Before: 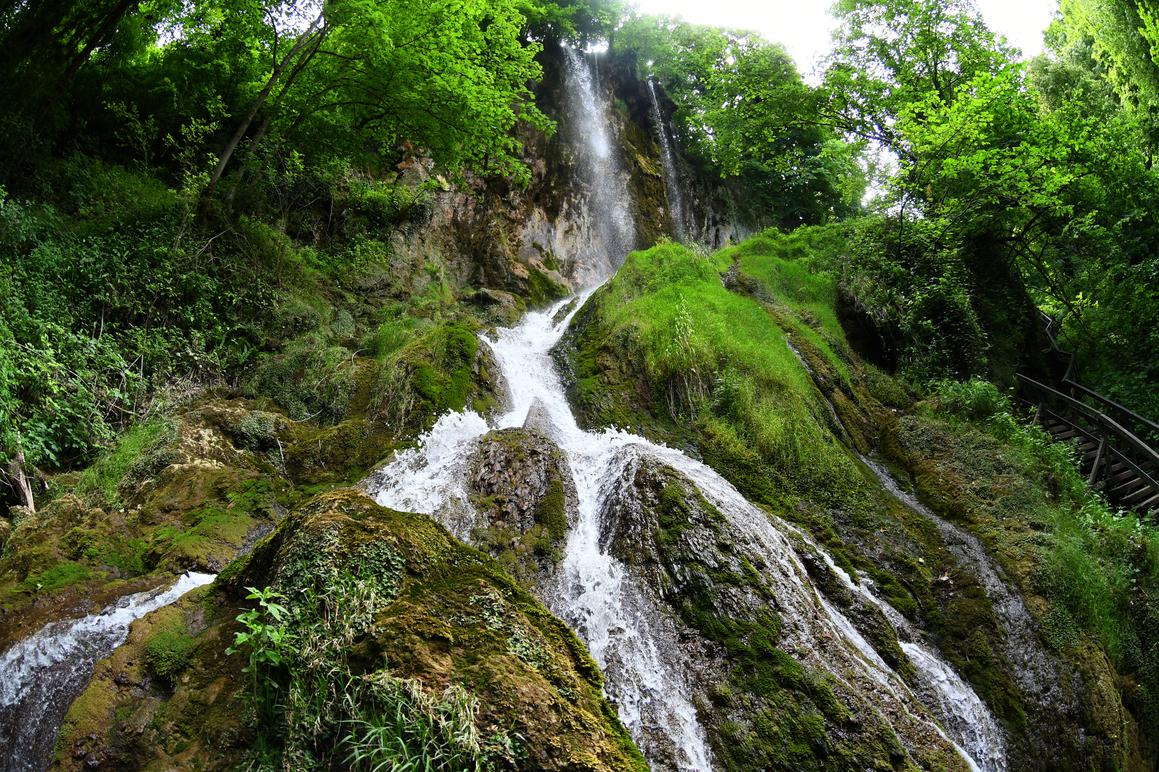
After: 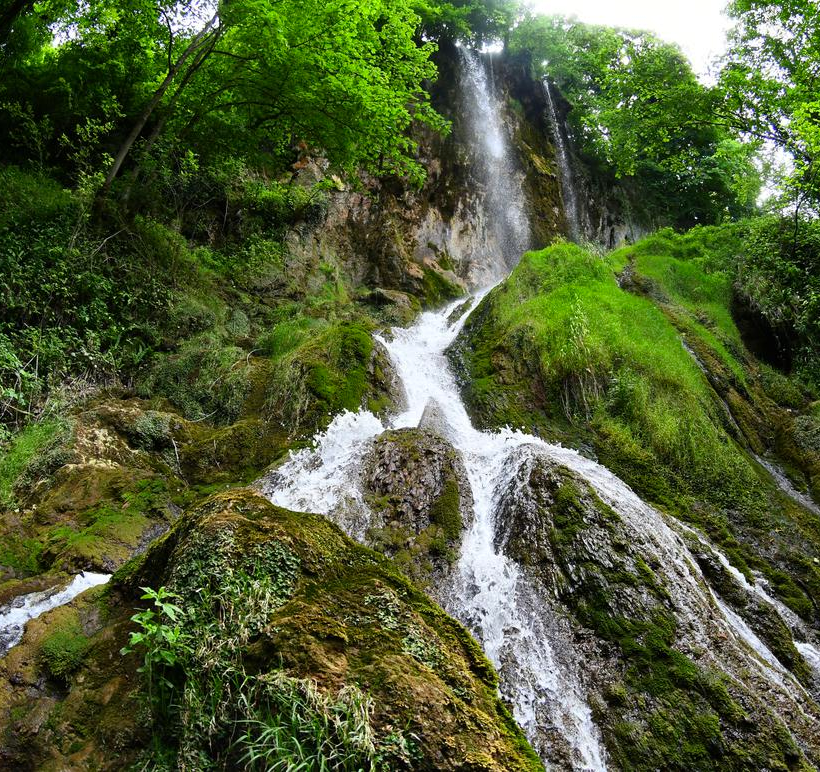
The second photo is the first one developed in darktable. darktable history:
shadows and highlights: shadows 19.13, highlights -83.41, soften with gaussian
contrast brightness saturation: contrast 0.04, saturation 0.07
crop and rotate: left 9.061%, right 20.142%
